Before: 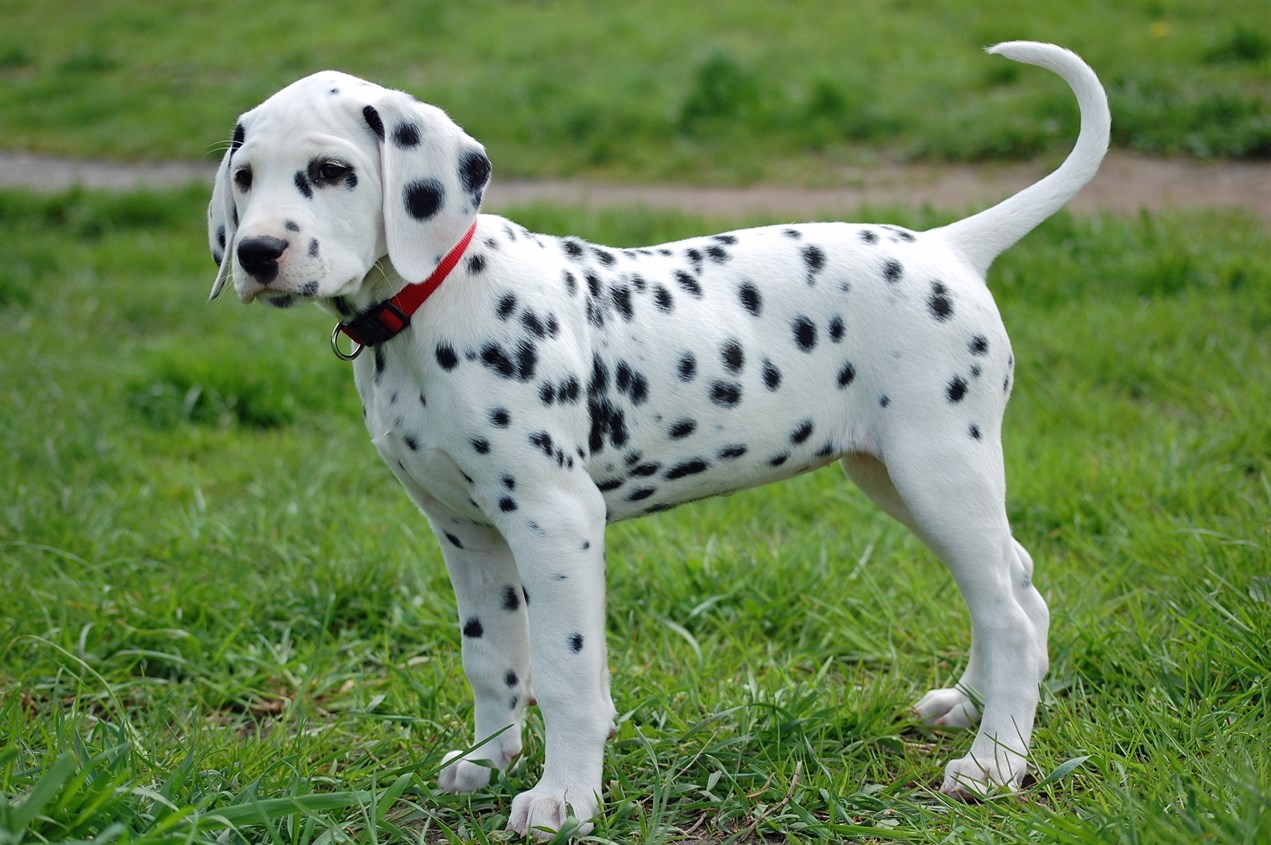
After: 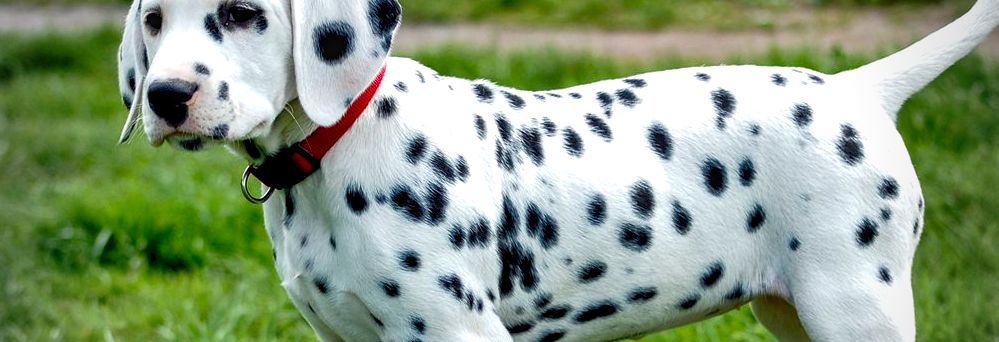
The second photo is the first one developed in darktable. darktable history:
crop: left 7.114%, top 18.682%, right 14.276%, bottom 40.613%
local contrast: detail 142%
base curve: curves: ch0 [(0, 0) (0.283, 0.295) (1, 1)]
velvia: strength 16.81%
exposure: black level correction 0.001, exposure 0.5 EV, compensate highlight preservation false
color balance rgb: global offset › luminance -0.865%, perceptual saturation grading › global saturation 20%, perceptual saturation grading › highlights -25.269%, perceptual saturation grading › shadows 25.907%
shadows and highlights: radius 116.38, shadows 42.46, highlights -62.27, soften with gaussian
vignetting: fall-off start 71.88%
